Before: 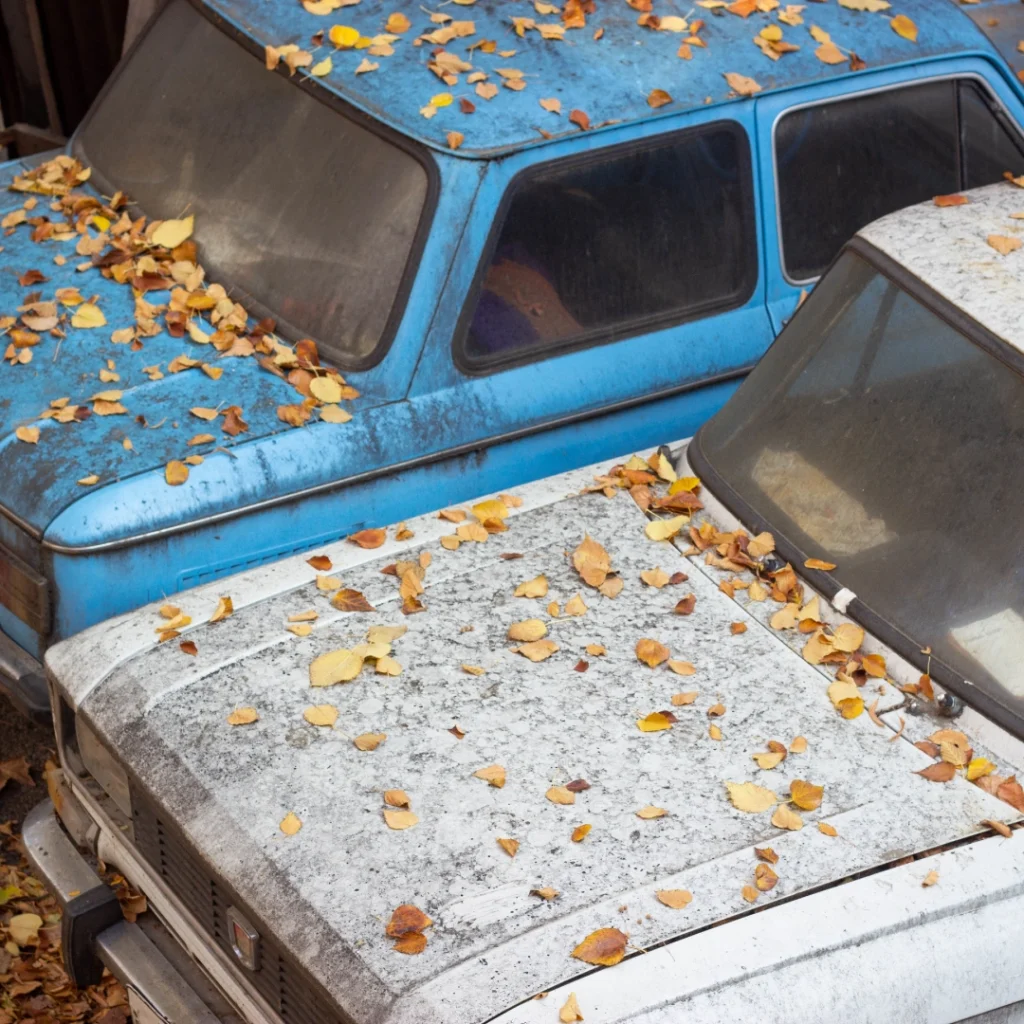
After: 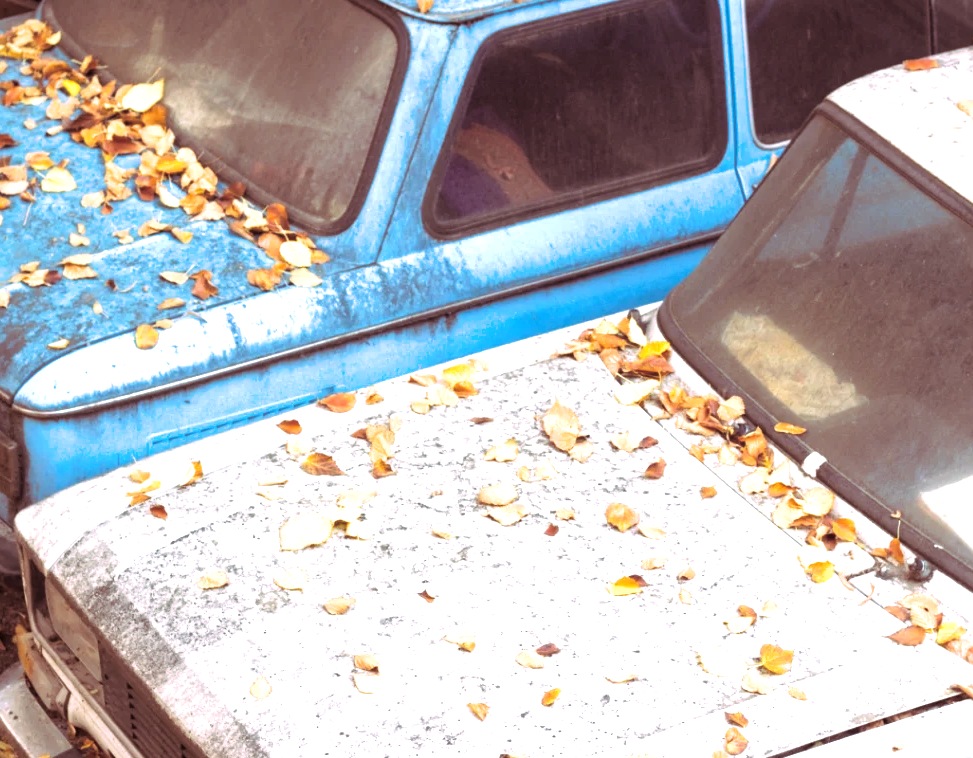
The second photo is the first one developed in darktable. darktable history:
split-toning: highlights › hue 298.8°, highlights › saturation 0.73, compress 41.76%
exposure: black level correction 0, exposure 1.1 EV, compensate exposure bias true, compensate highlight preservation false
crop and rotate: left 2.991%, top 13.302%, right 1.981%, bottom 12.636%
